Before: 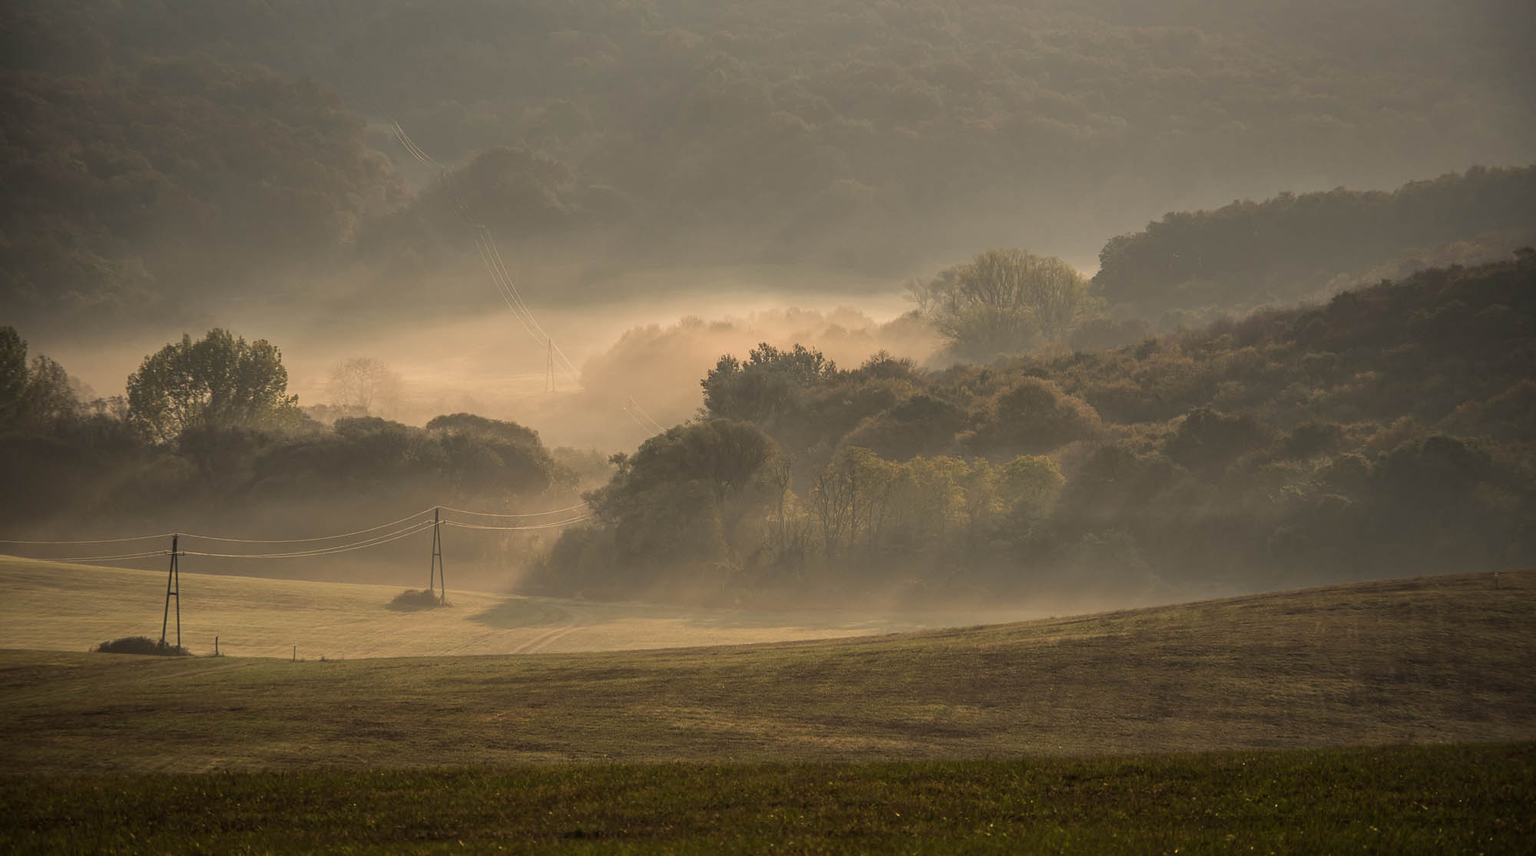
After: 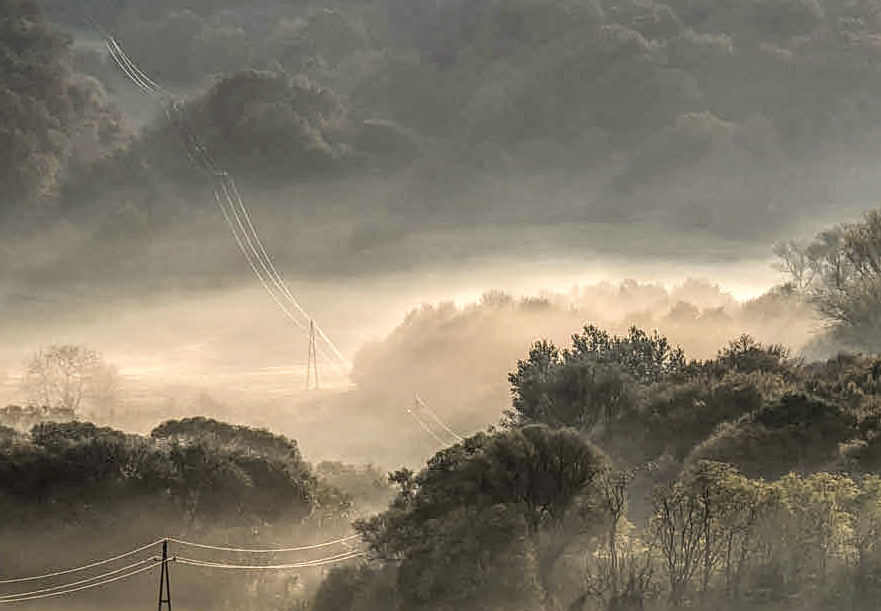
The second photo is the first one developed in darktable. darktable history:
white balance: red 0.931, blue 1.11
local contrast: highlights 0%, shadows 0%, detail 300%, midtone range 0.3
crop: left 20.248%, top 10.86%, right 35.675%, bottom 34.321%
sharpen: on, module defaults
filmic rgb: black relative exposure -7.75 EV, white relative exposure 4.4 EV, threshold 3 EV, hardness 3.76, latitude 38.11%, contrast 0.966, highlights saturation mix 10%, shadows ↔ highlights balance 4.59%, color science v4 (2020), enable highlight reconstruction true
